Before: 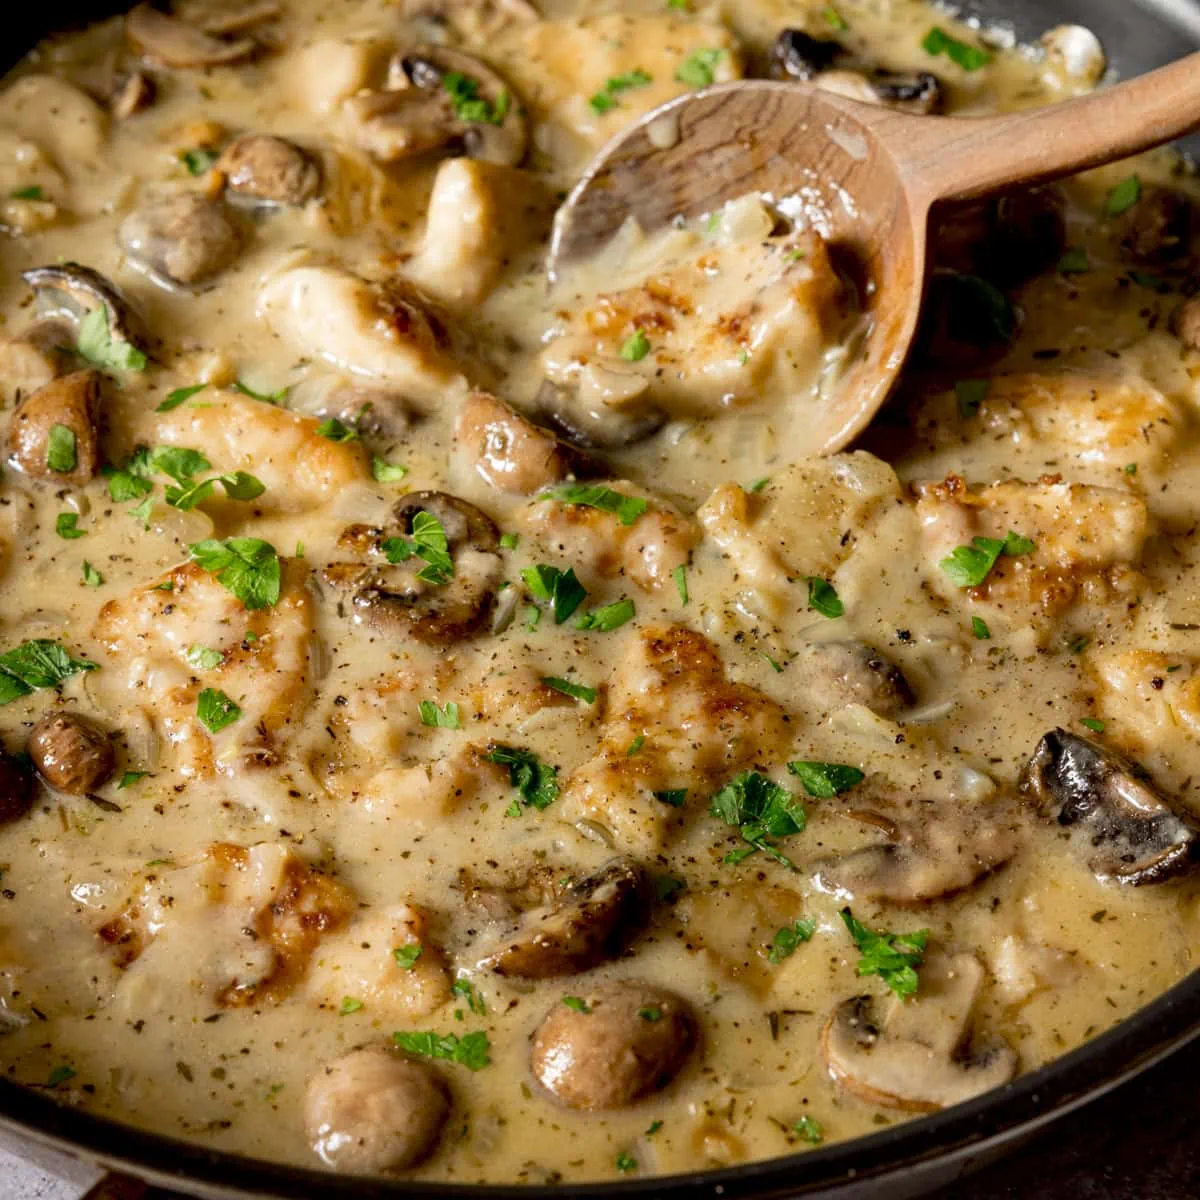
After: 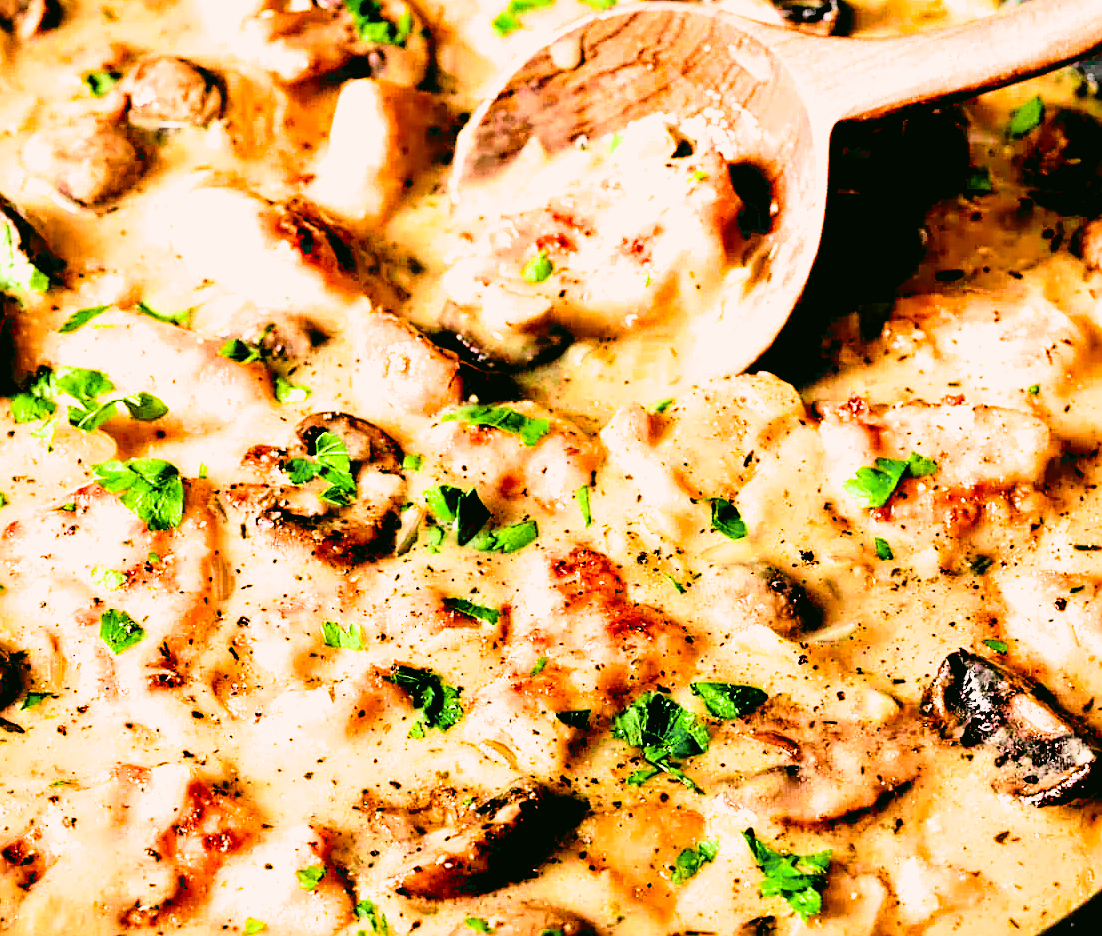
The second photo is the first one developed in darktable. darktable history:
color correction: highlights a* 3.96, highlights b* 4.96, shadows a* -7.33, shadows b* 4.79
exposure: black level correction 0.001, exposure 1.399 EV, compensate highlight preservation false
contrast equalizer: y [[0.6 ×6], [0.55 ×6], [0 ×6], [0 ×6], [0 ×6]]
velvia: on, module defaults
crop: left 8.108%, top 6.585%, bottom 15.375%
tone curve: curves: ch0 [(0, 0.012) (0.144, 0.137) (0.326, 0.386) (0.489, 0.573) (0.656, 0.763) (0.849, 0.902) (1, 0.974)]; ch1 [(0, 0) (0.366, 0.367) (0.475, 0.453) (0.487, 0.501) (0.519, 0.527) (0.544, 0.579) (0.562, 0.619) (0.622, 0.694) (1, 1)]; ch2 [(0, 0) (0.333, 0.346) (0.375, 0.375) (0.424, 0.43) (0.476, 0.492) (0.502, 0.503) (0.533, 0.541) (0.572, 0.615) (0.605, 0.656) (0.641, 0.709) (1, 1)], color space Lab, independent channels, preserve colors none
sharpen: on, module defaults
filmic rgb: black relative exposure -5.82 EV, white relative exposure 3.39 EV, hardness 3.67
